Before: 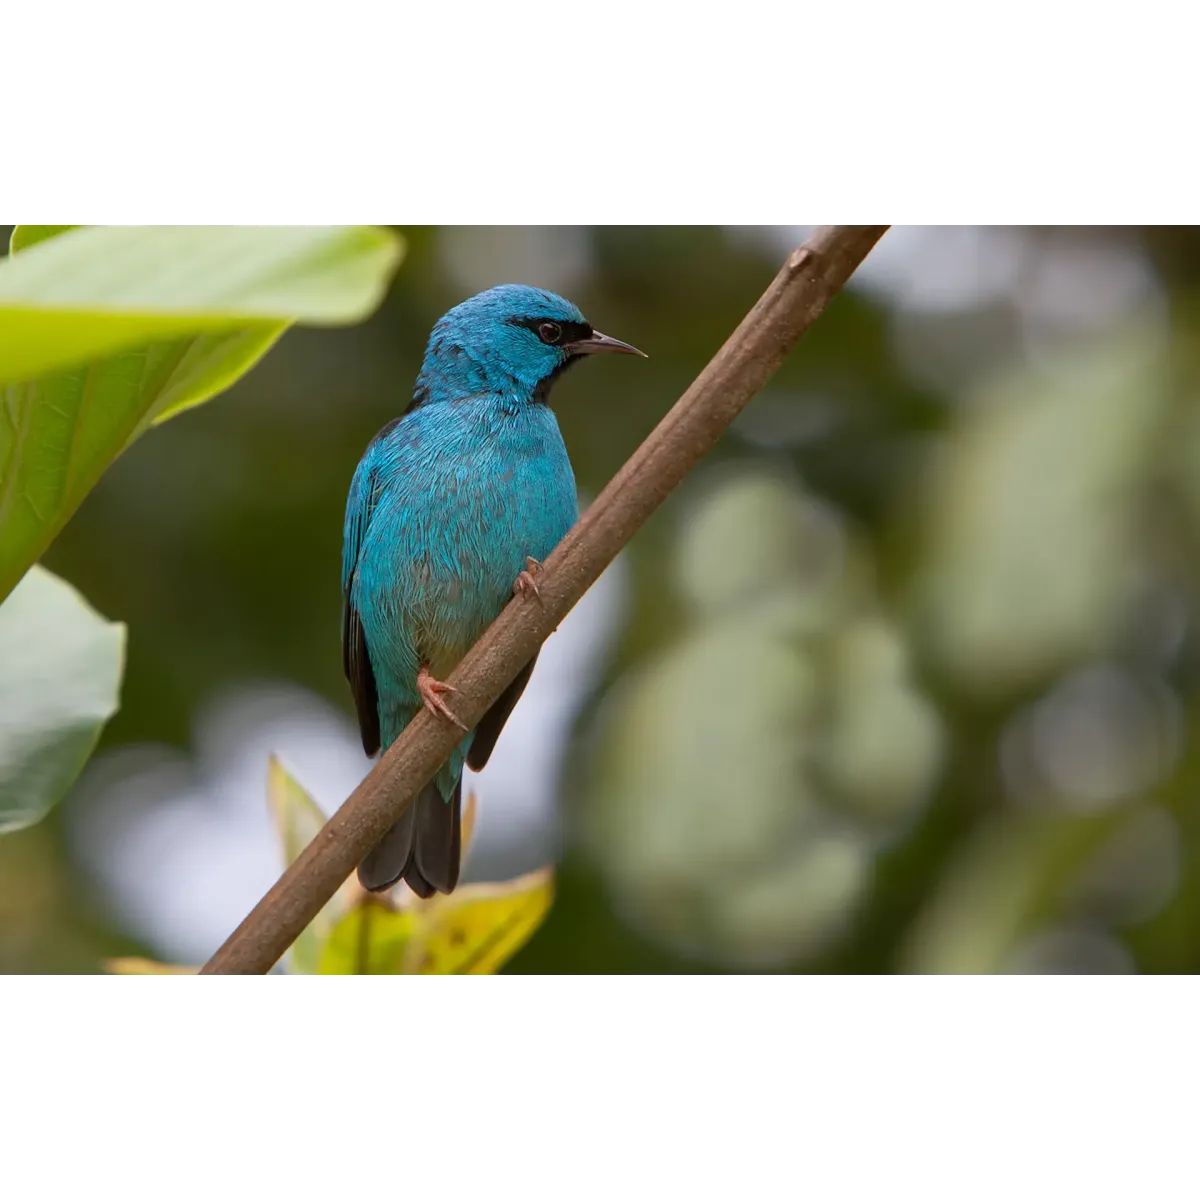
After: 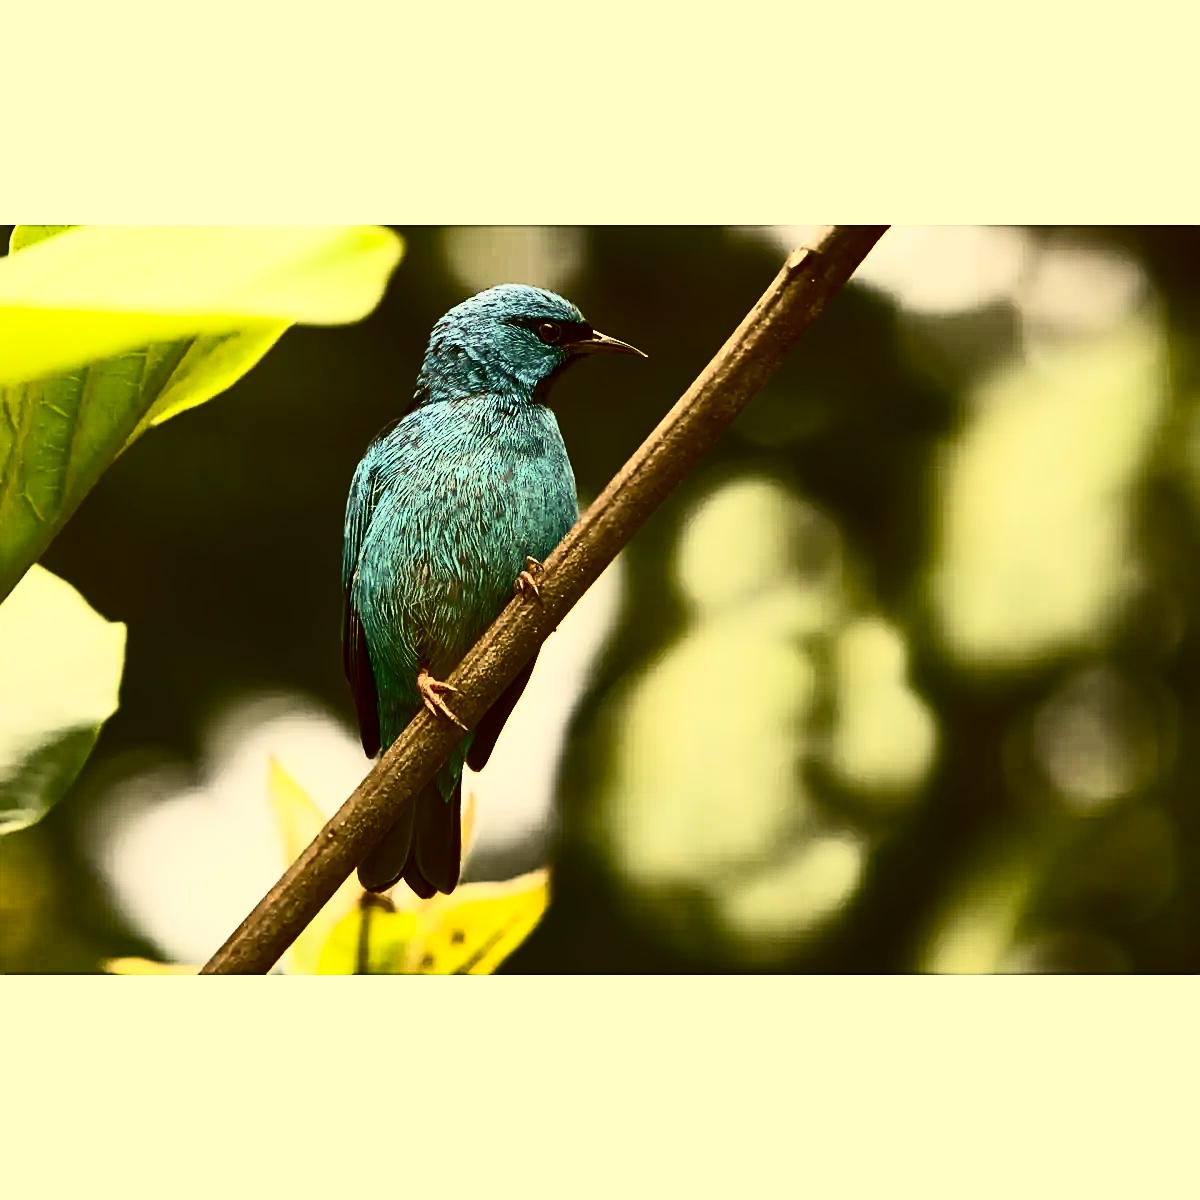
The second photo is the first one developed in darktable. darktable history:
contrast brightness saturation: contrast 0.93, brightness 0.2
color correction: highlights a* 0.162, highlights b* 29.53, shadows a* -0.162, shadows b* 21.09
sharpen: on, module defaults
